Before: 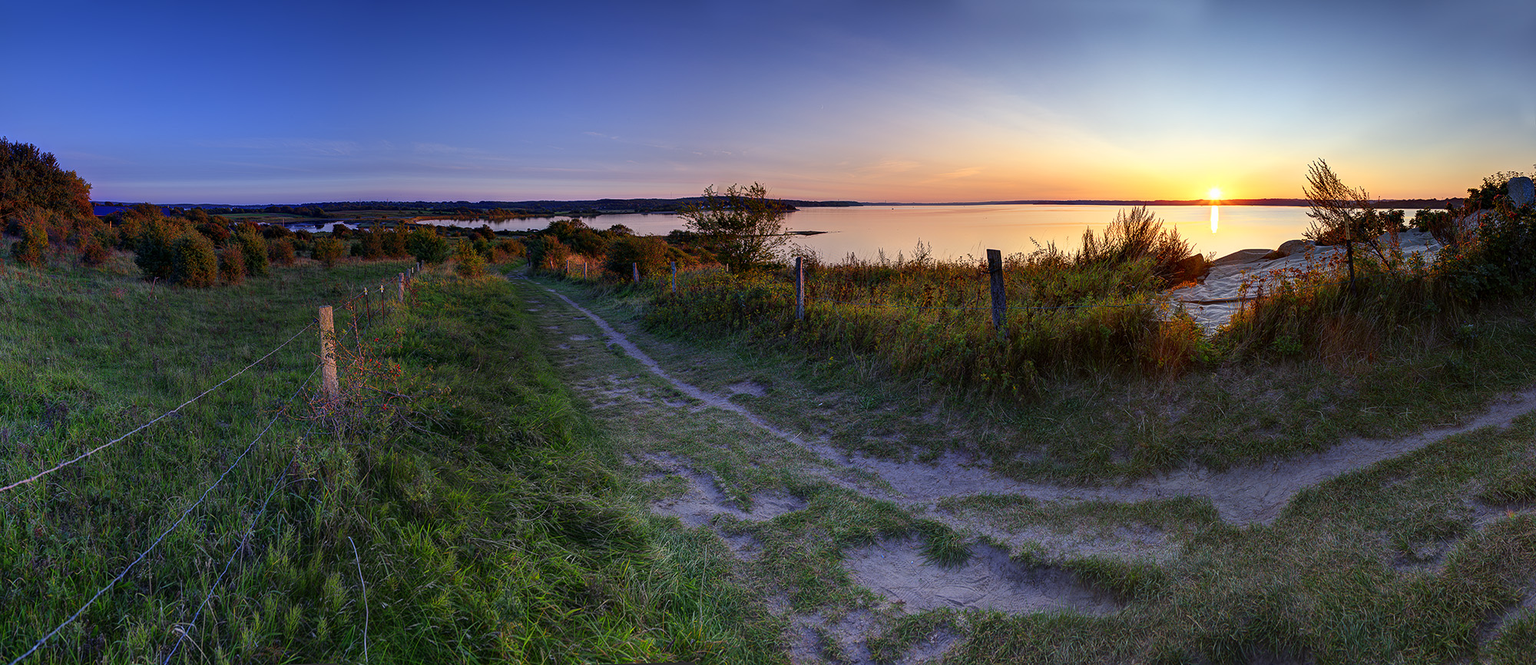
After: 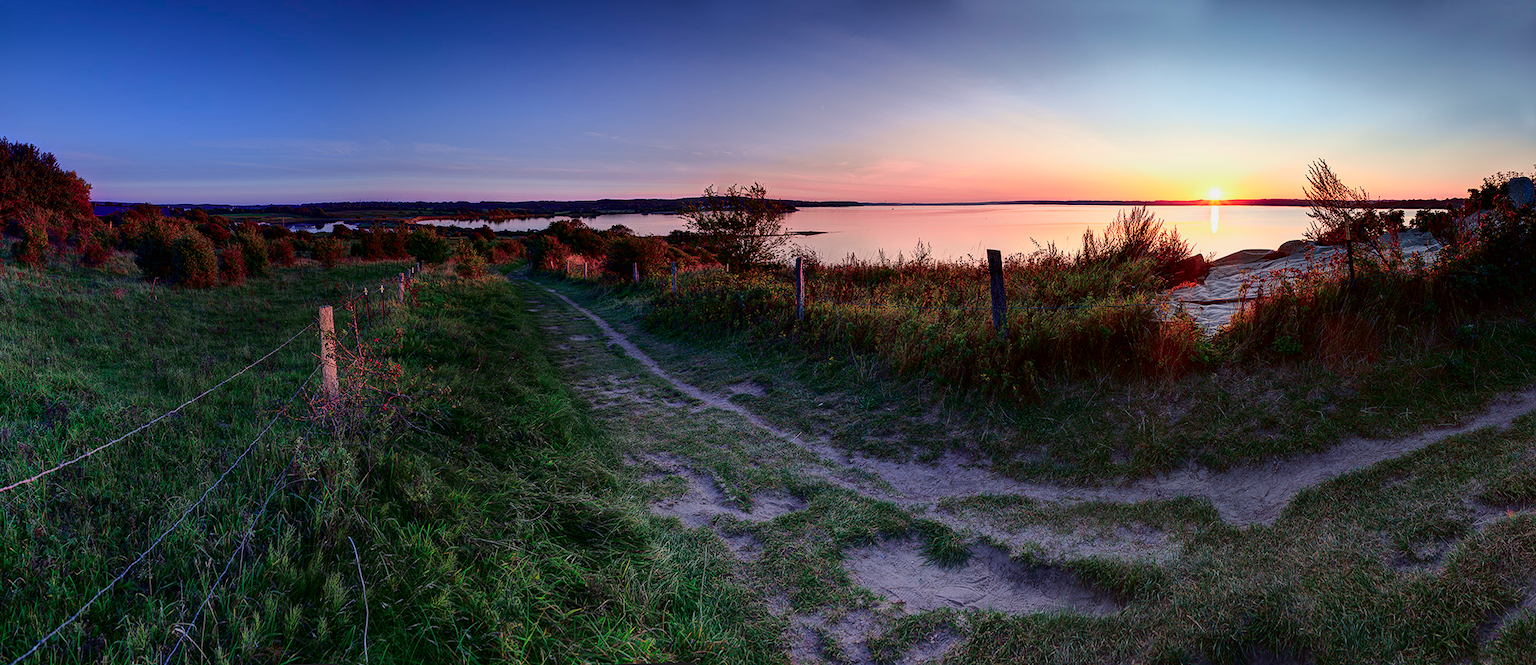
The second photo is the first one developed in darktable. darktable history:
tone curve: curves: ch0 [(0, 0) (0.139, 0.081) (0.304, 0.259) (0.502, 0.505) (0.683, 0.676) (0.761, 0.773) (0.858, 0.858) (0.987, 0.945)]; ch1 [(0, 0) (0.172, 0.123) (0.304, 0.288) (0.414, 0.44) (0.472, 0.473) (0.502, 0.508) (0.54, 0.543) (0.583, 0.601) (0.638, 0.654) (0.741, 0.783) (1, 1)]; ch2 [(0, 0) (0.411, 0.424) (0.485, 0.476) (0.502, 0.502) (0.557, 0.54) (0.631, 0.576) (1, 1)], color space Lab, independent channels, preserve colors none
white balance: red 1, blue 1
